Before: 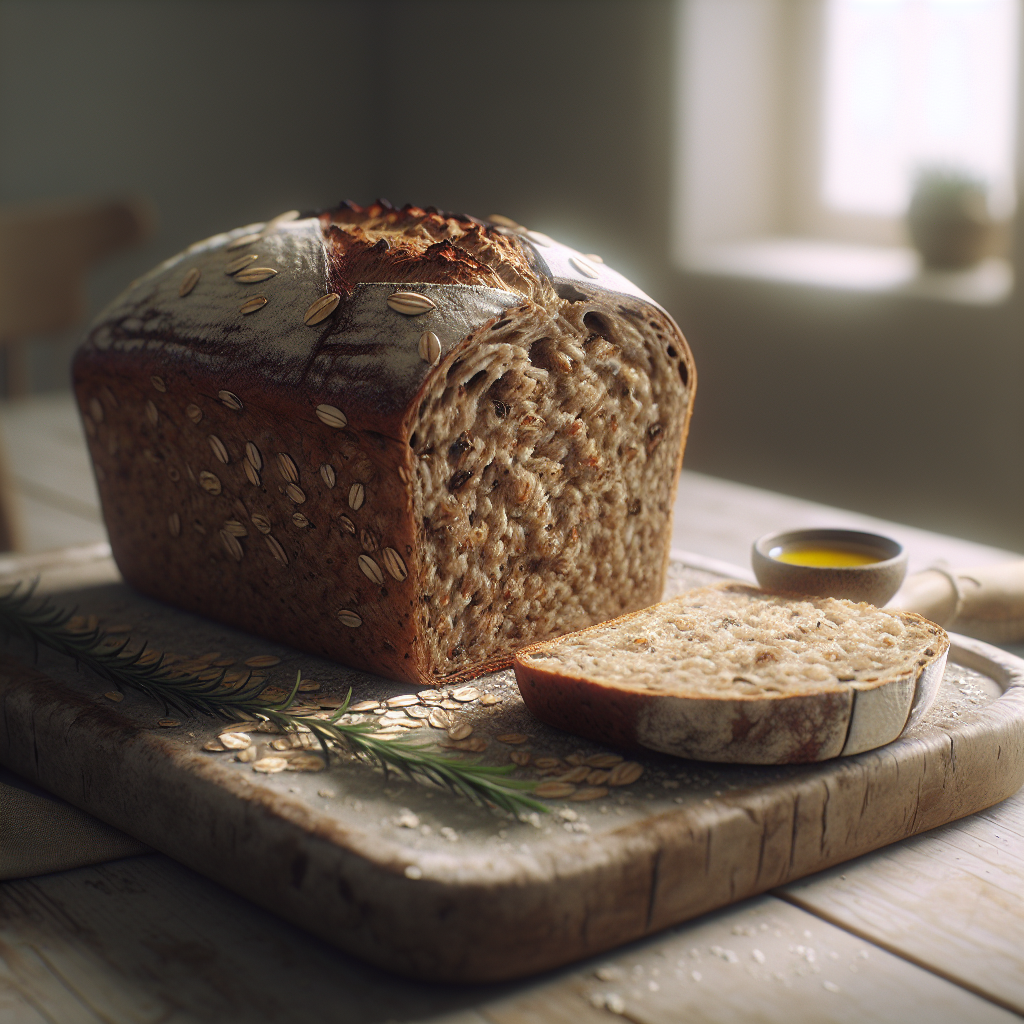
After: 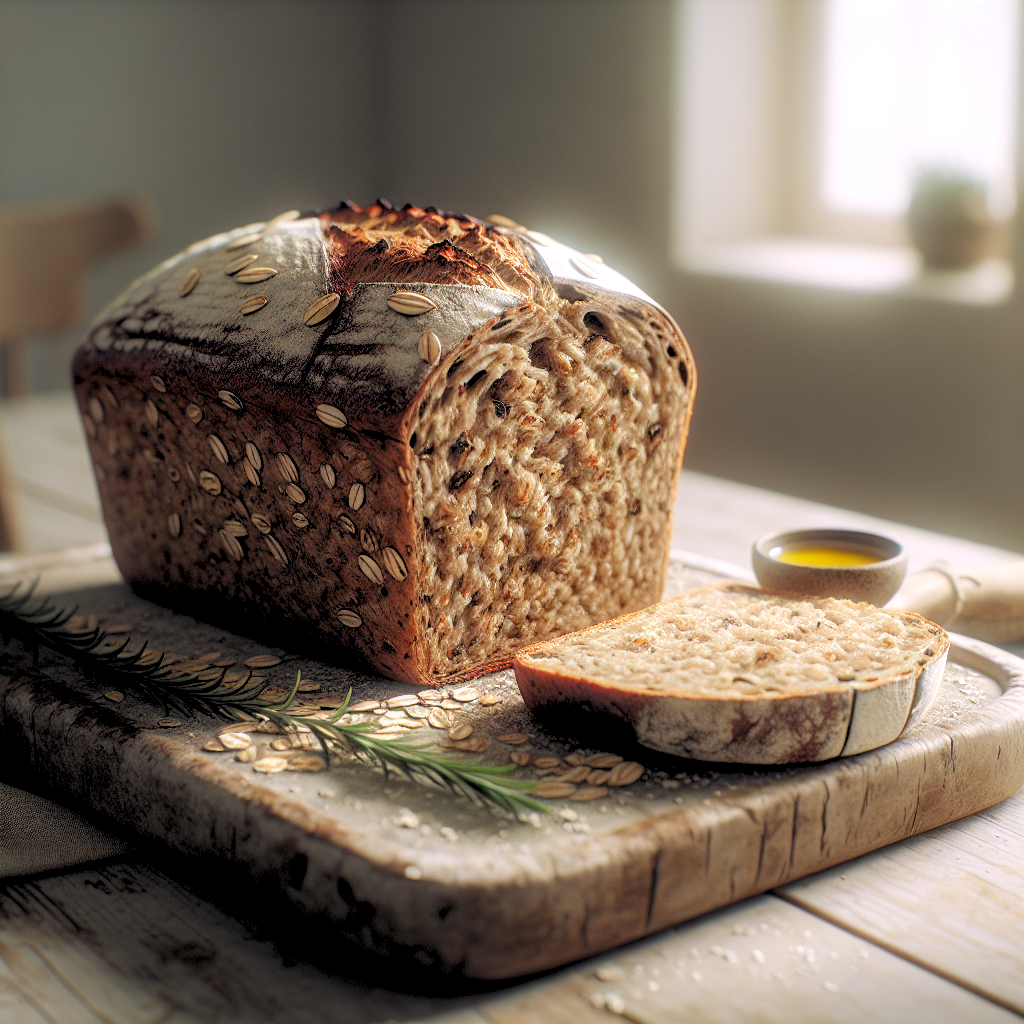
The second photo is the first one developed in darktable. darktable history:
levels: levels [0.093, 0.434, 0.988]
local contrast: highlights 25%, detail 130%
